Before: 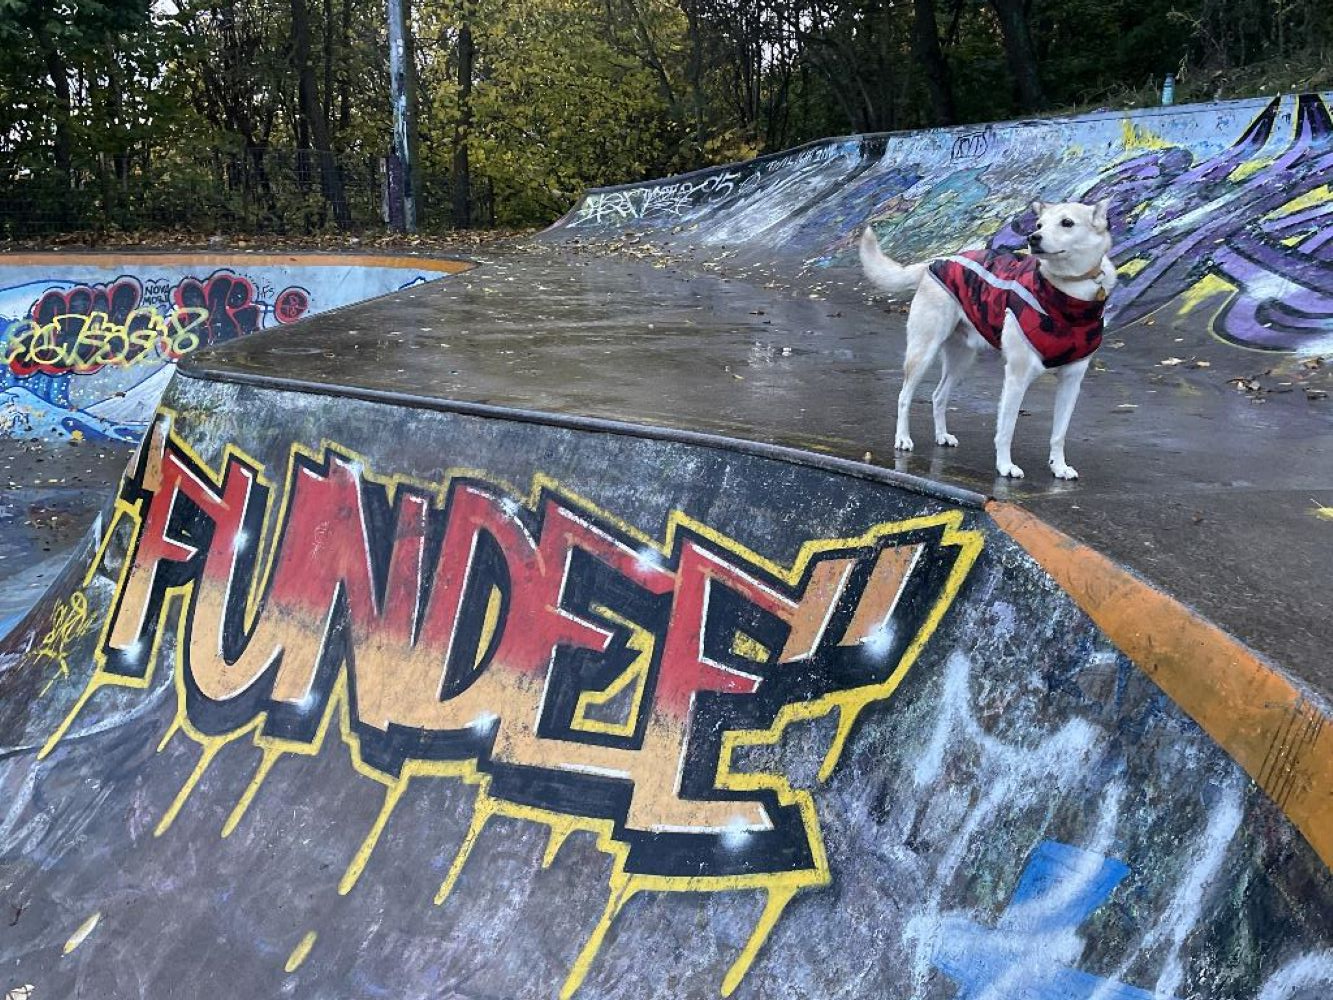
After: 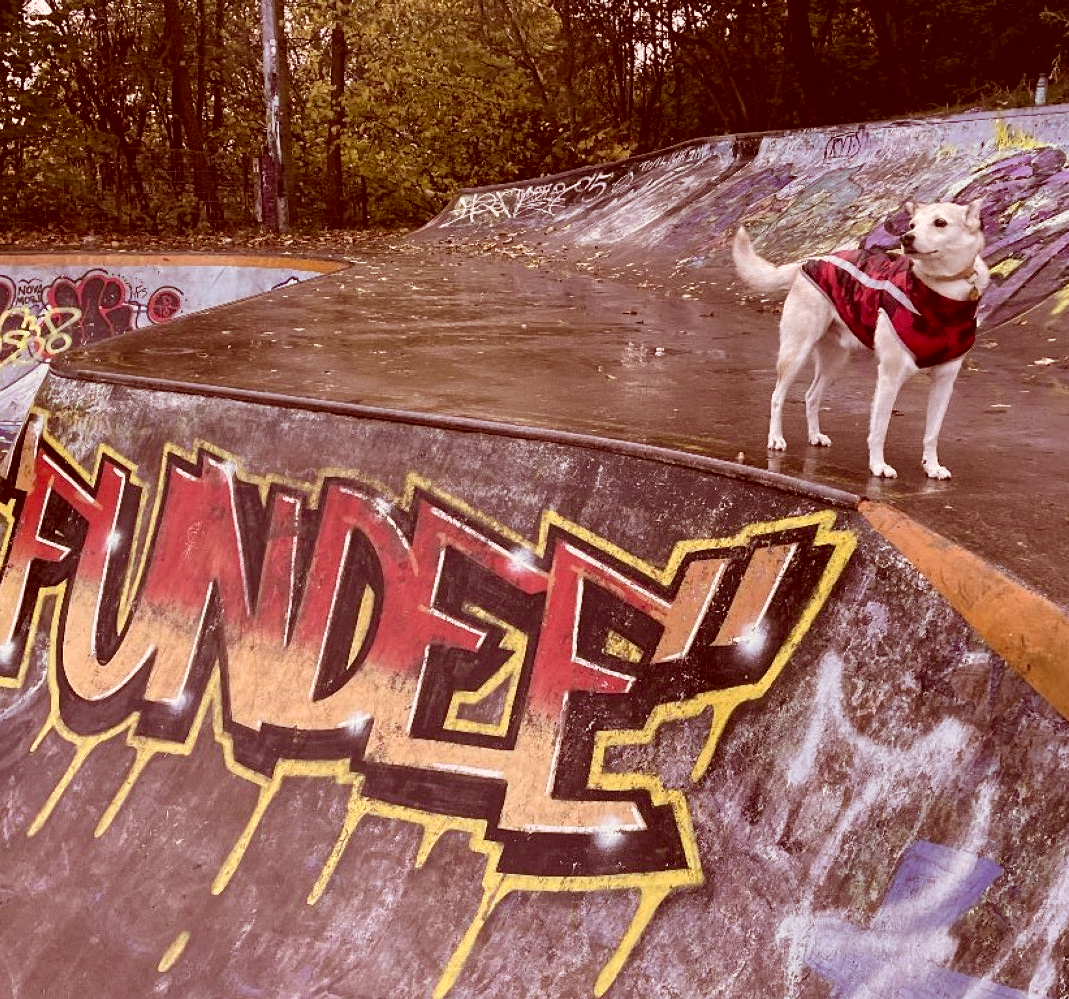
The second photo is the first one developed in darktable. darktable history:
crop and rotate: left 9.597%, right 10.195%
color correction: highlights a* 9.03, highlights b* 8.71, shadows a* 40, shadows b* 40, saturation 0.8
